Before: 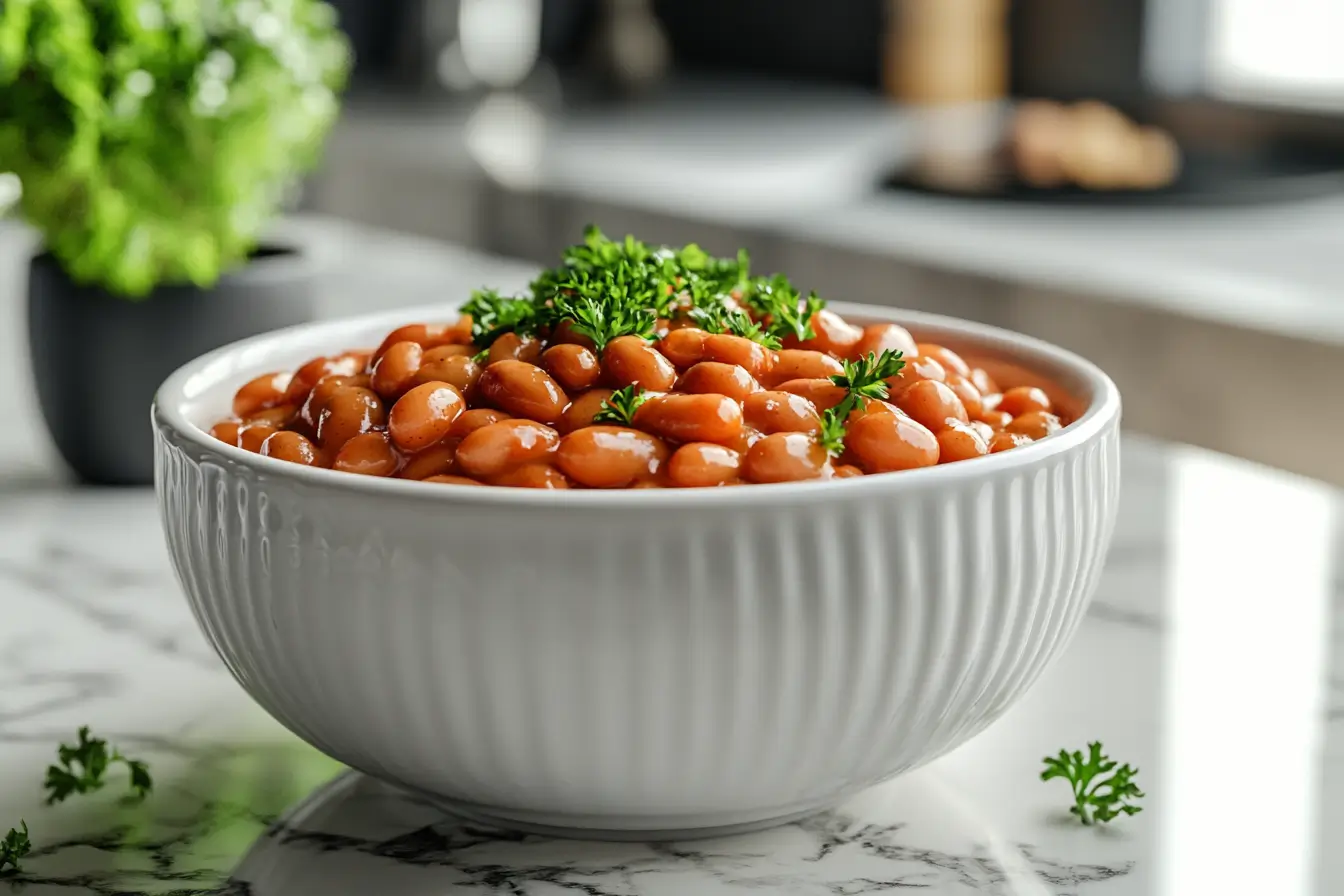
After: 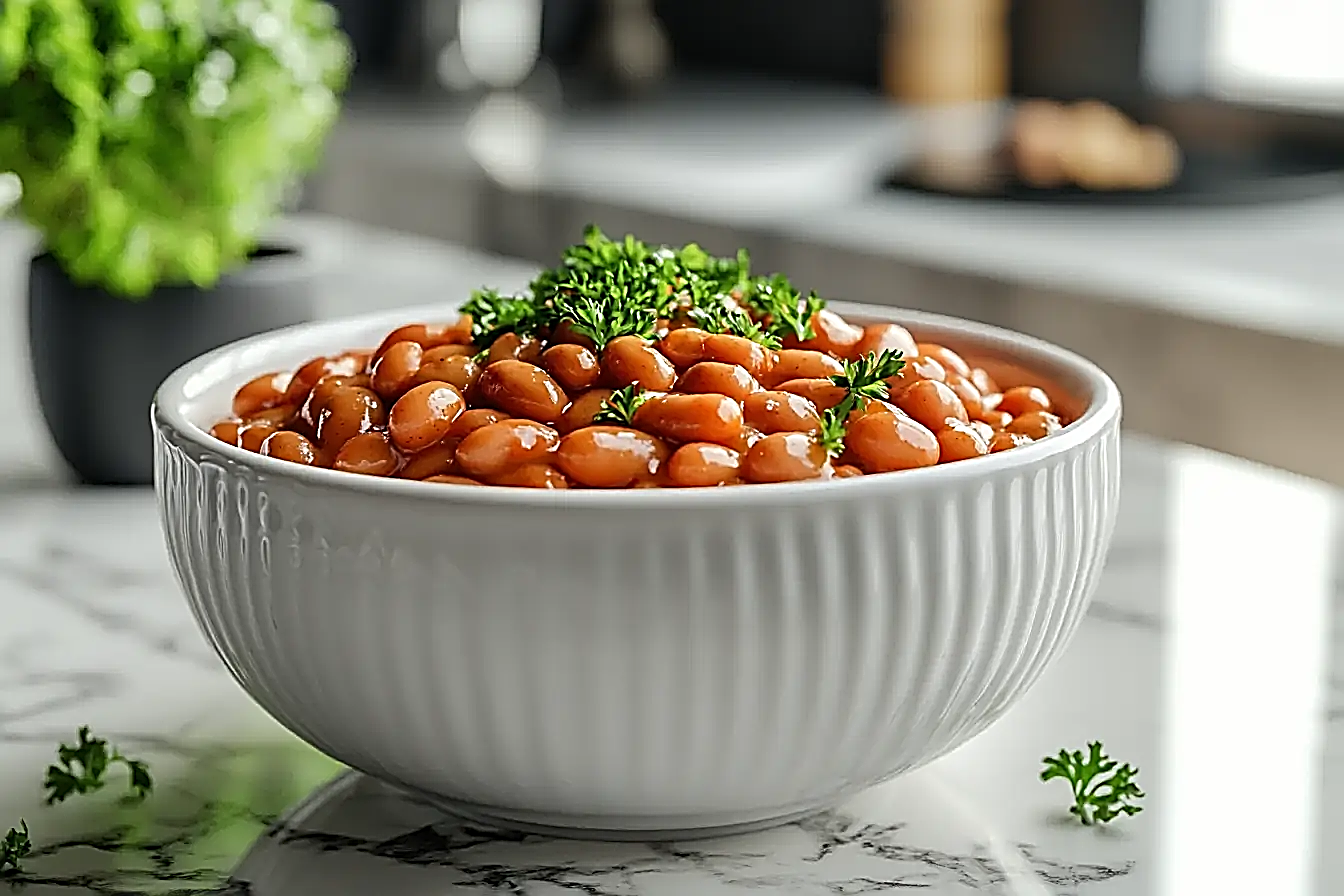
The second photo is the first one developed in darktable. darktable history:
sharpen: amount 1.862
